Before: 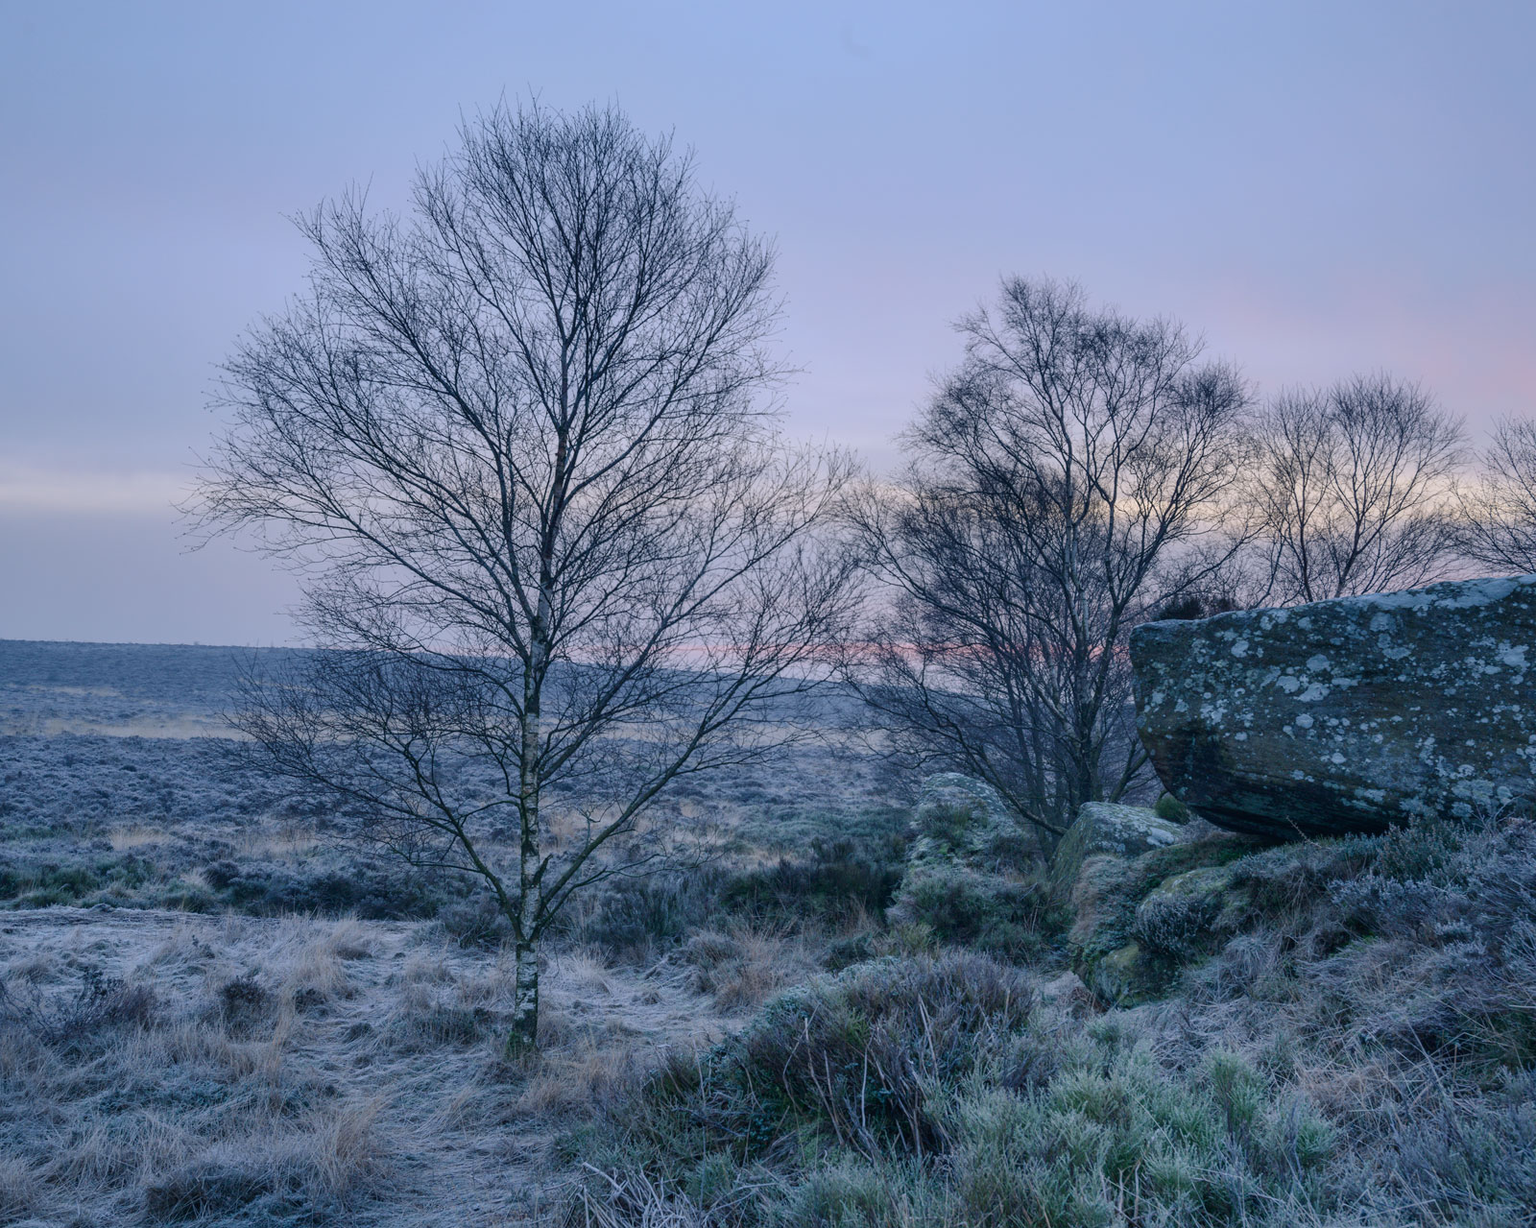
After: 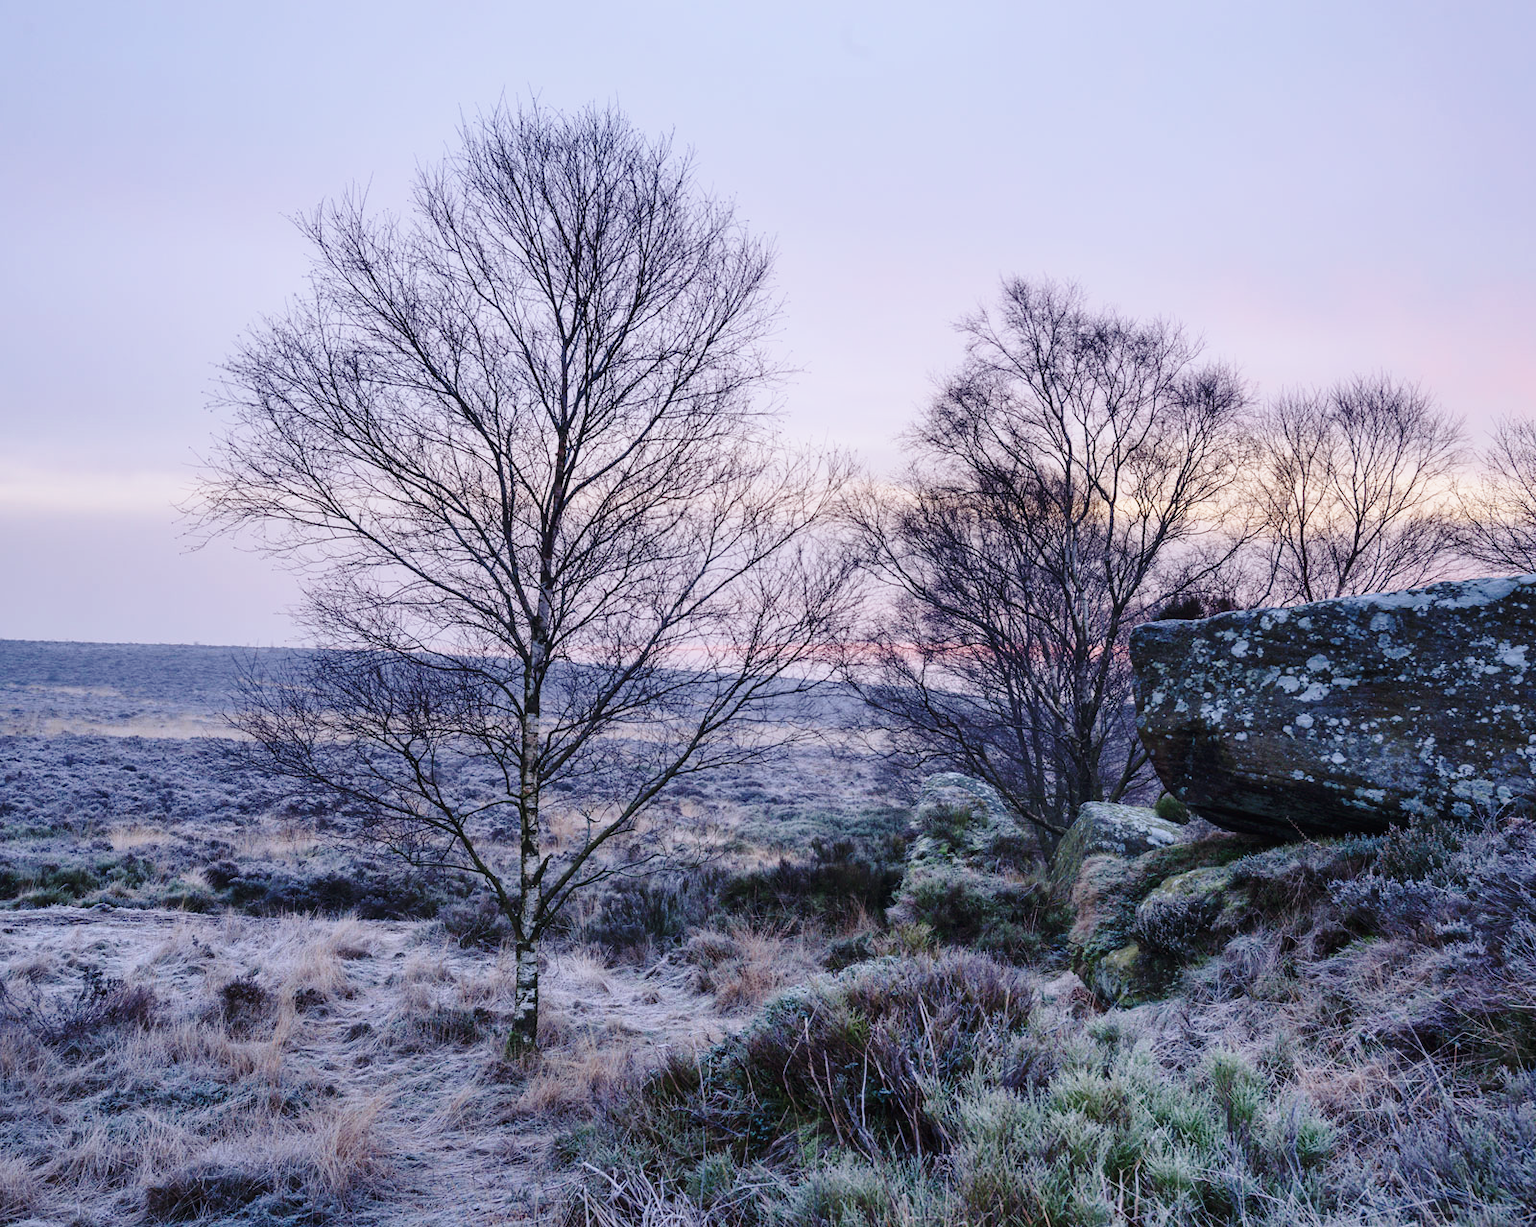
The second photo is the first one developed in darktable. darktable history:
base curve: curves: ch0 [(0, 0) (0.028, 0.03) (0.121, 0.232) (0.46, 0.748) (0.859, 0.968) (1, 1)], preserve colors none
rgb levels: mode RGB, independent channels, levels [[0, 0.5, 1], [0, 0.521, 1], [0, 0.536, 1]]
